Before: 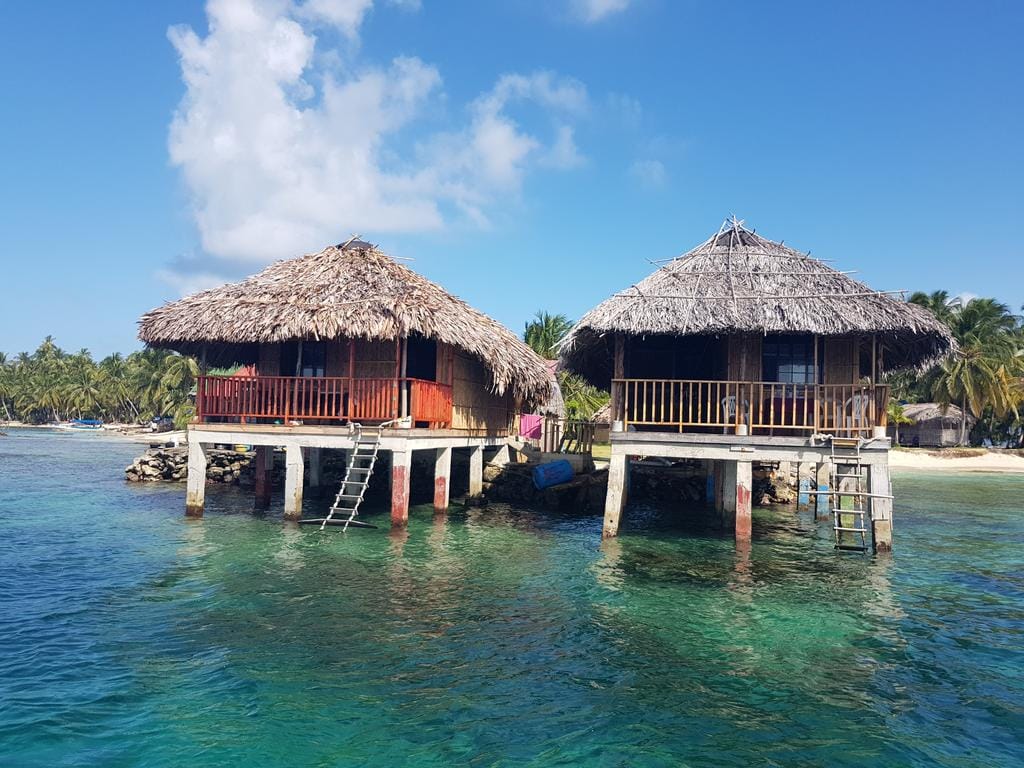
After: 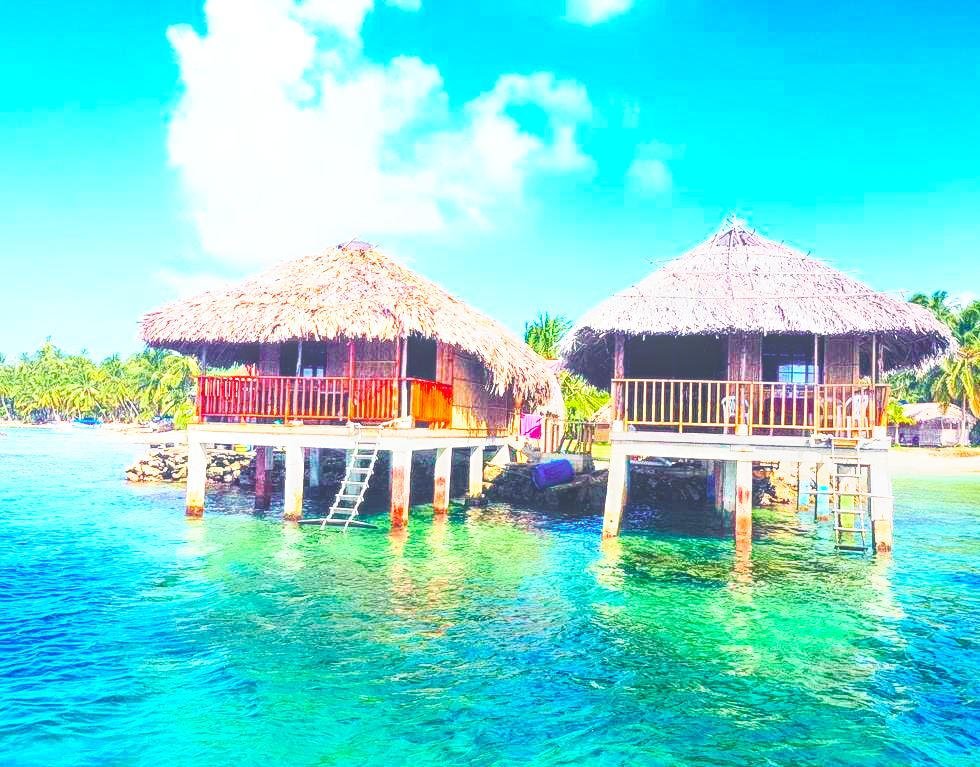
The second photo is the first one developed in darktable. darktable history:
contrast brightness saturation: contrast 0.202, brightness 0.147, saturation 0.138
color balance rgb: linear chroma grading › global chroma 0.893%, perceptual saturation grading › global saturation 30.231%, perceptual brilliance grading › highlights 9.22%, perceptual brilliance grading › mid-tones 4.803%, global vibrance 16.358%, saturation formula JzAzBz (2021)
tone equalizer: on, module defaults
crop: right 4.199%, bottom 0.016%
exposure: black level correction 0, exposure 0.701 EV, compensate exposure bias true, compensate highlight preservation false
tone curve: curves: ch0 [(0, 0) (0.051, 0.047) (0.102, 0.099) (0.232, 0.249) (0.462, 0.501) (0.698, 0.761) (0.908, 0.946) (1, 1)]; ch1 [(0, 0) (0.339, 0.298) (0.402, 0.363) (0.453, 0.413) (0.485, 0.469) (0.494, 0.493) (0.504, 0.501) (0.525, 0.533) (0.563, 0.591) (0.597, 0.631) (1, 1)]; ch2 [(0, 0) (0.48, 0.48) (0.504, 0.5) (0.539, 0.554) (0.59, 0.628) (0.642, 0.682) (0.824, 0.815) (1, 1)], color space Lab, independent channels, preserve colors none
local contrast: highlights 72%, shadows 21%, midtone range 0.195
base curve: curves: ch0 [(0, 0) (0.028, 0.03) (0.121, 0.232) (0.46, 0.748) (0.859, 0.968) (1, 1)], preserve colors none
